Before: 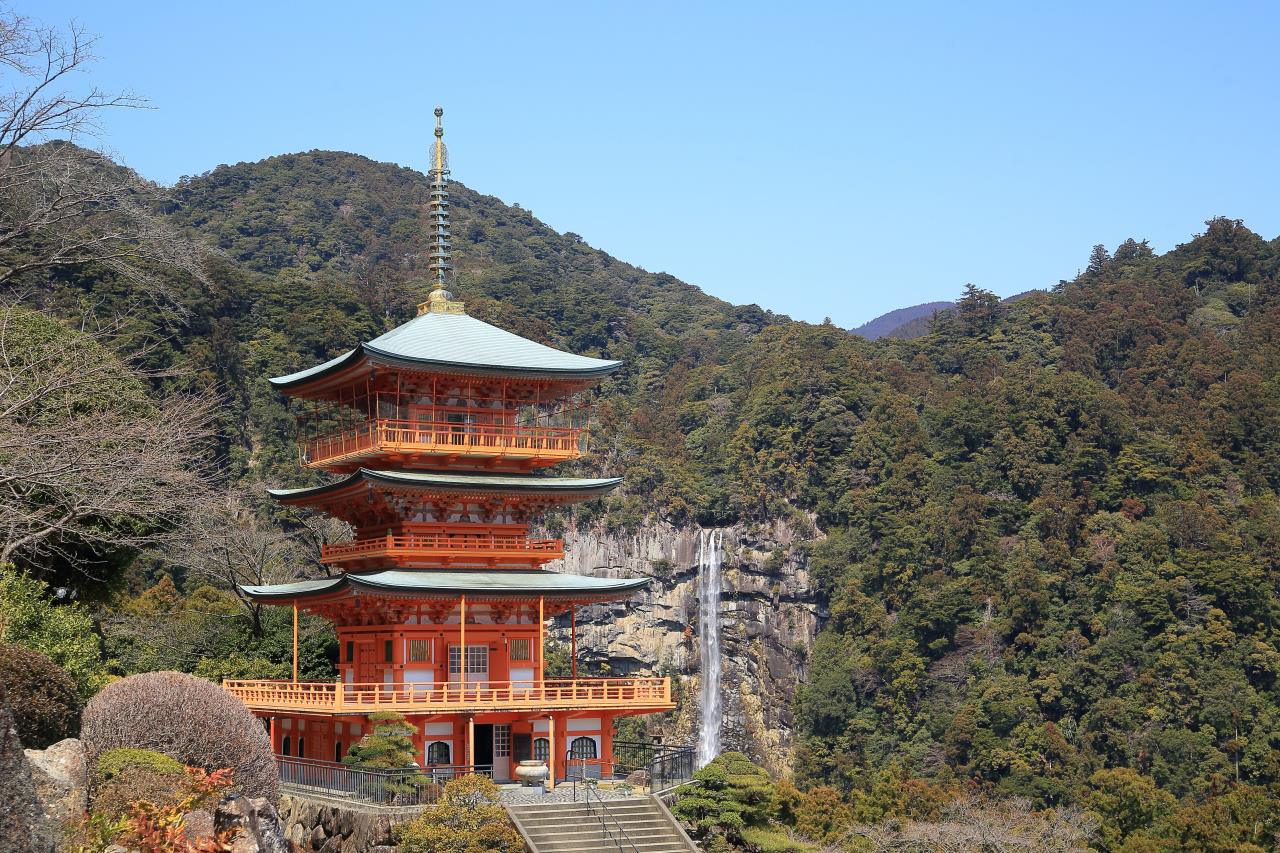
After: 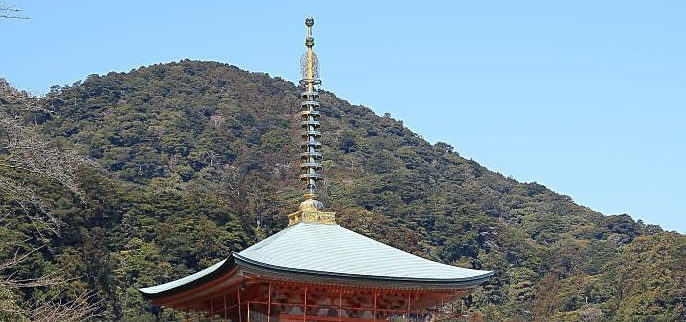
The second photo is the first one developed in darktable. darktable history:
crop: left 10.121%, top 10.631%, right 36.218%, bottom 51.526%
sharpen: radius 1.864, amount 0.398, threshold 1.271
